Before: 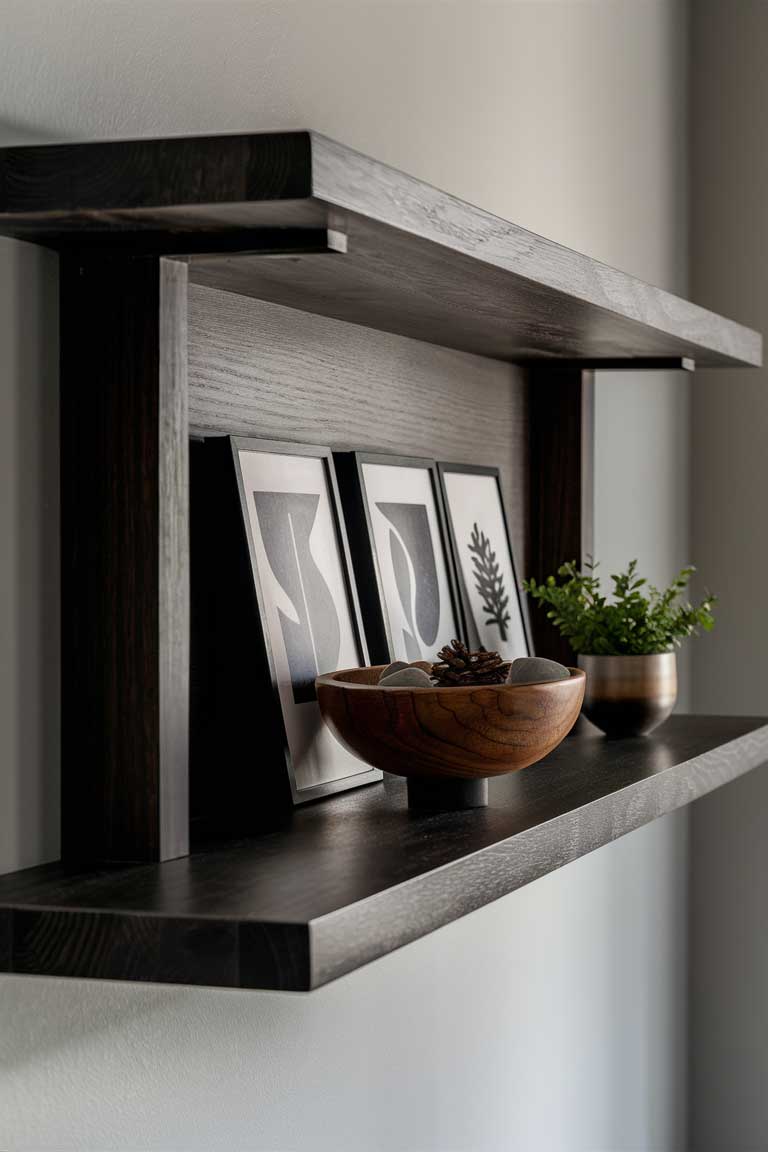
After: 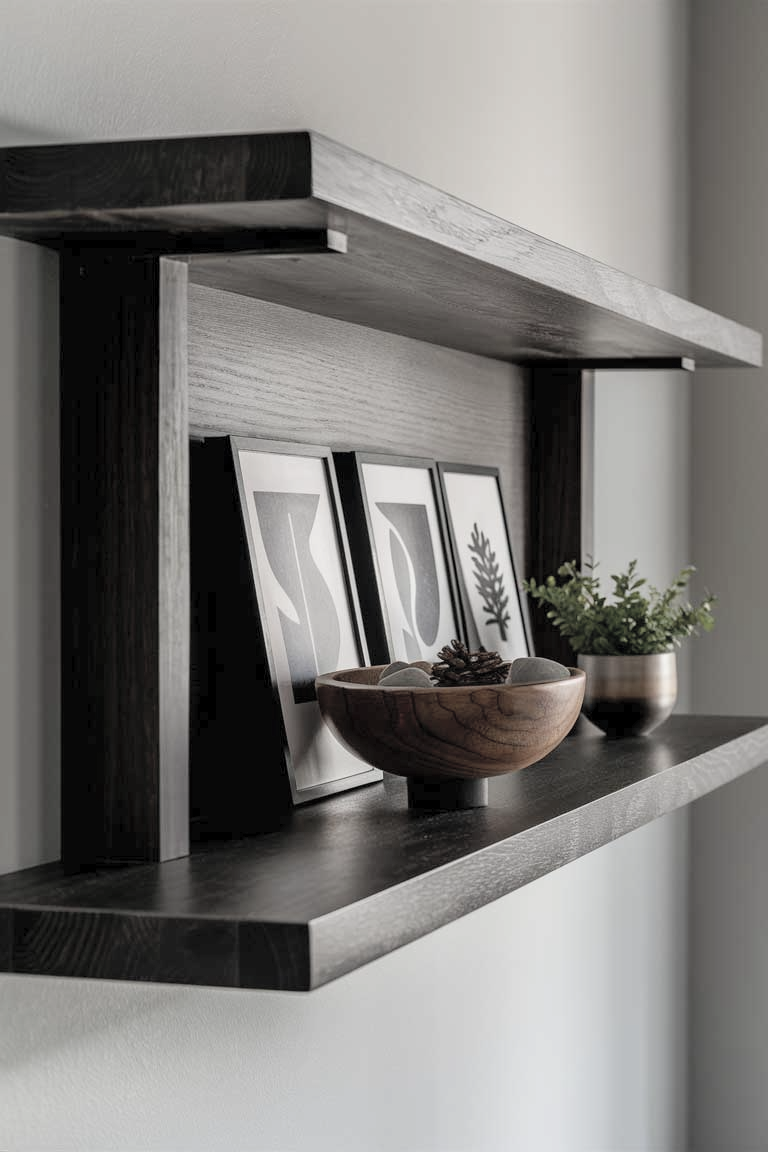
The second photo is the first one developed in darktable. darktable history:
contrast brightness saturation: brightness 0.186, saturation -0.503
